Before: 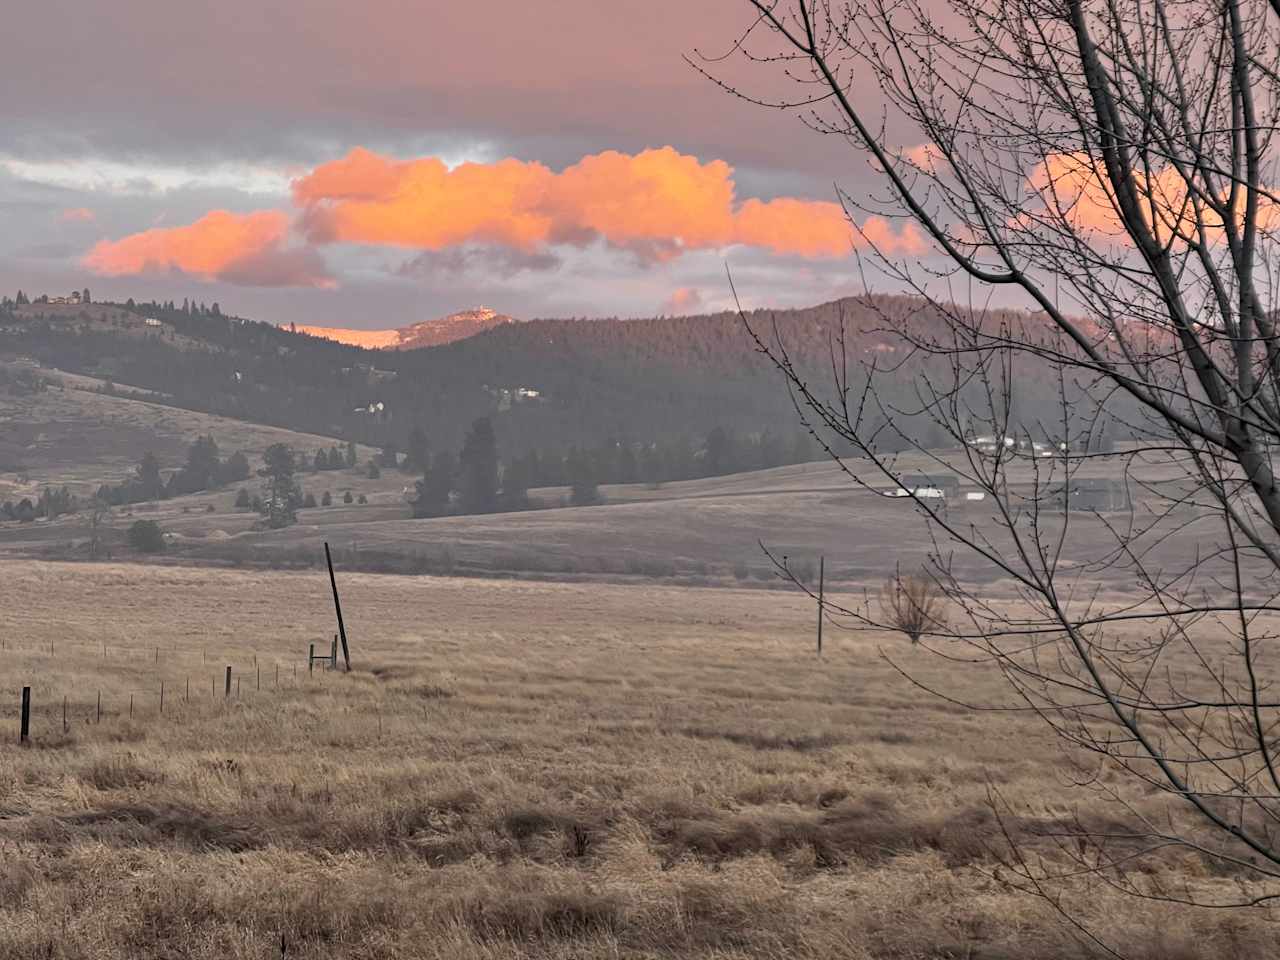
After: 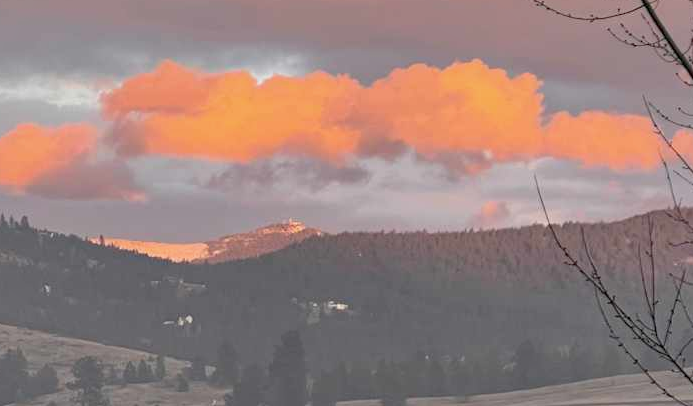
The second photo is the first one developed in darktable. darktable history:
crop: left 14.975%, top 9.114%, right 30.863%, bottom 48.552%
shadows and highlights: on, module defaults
